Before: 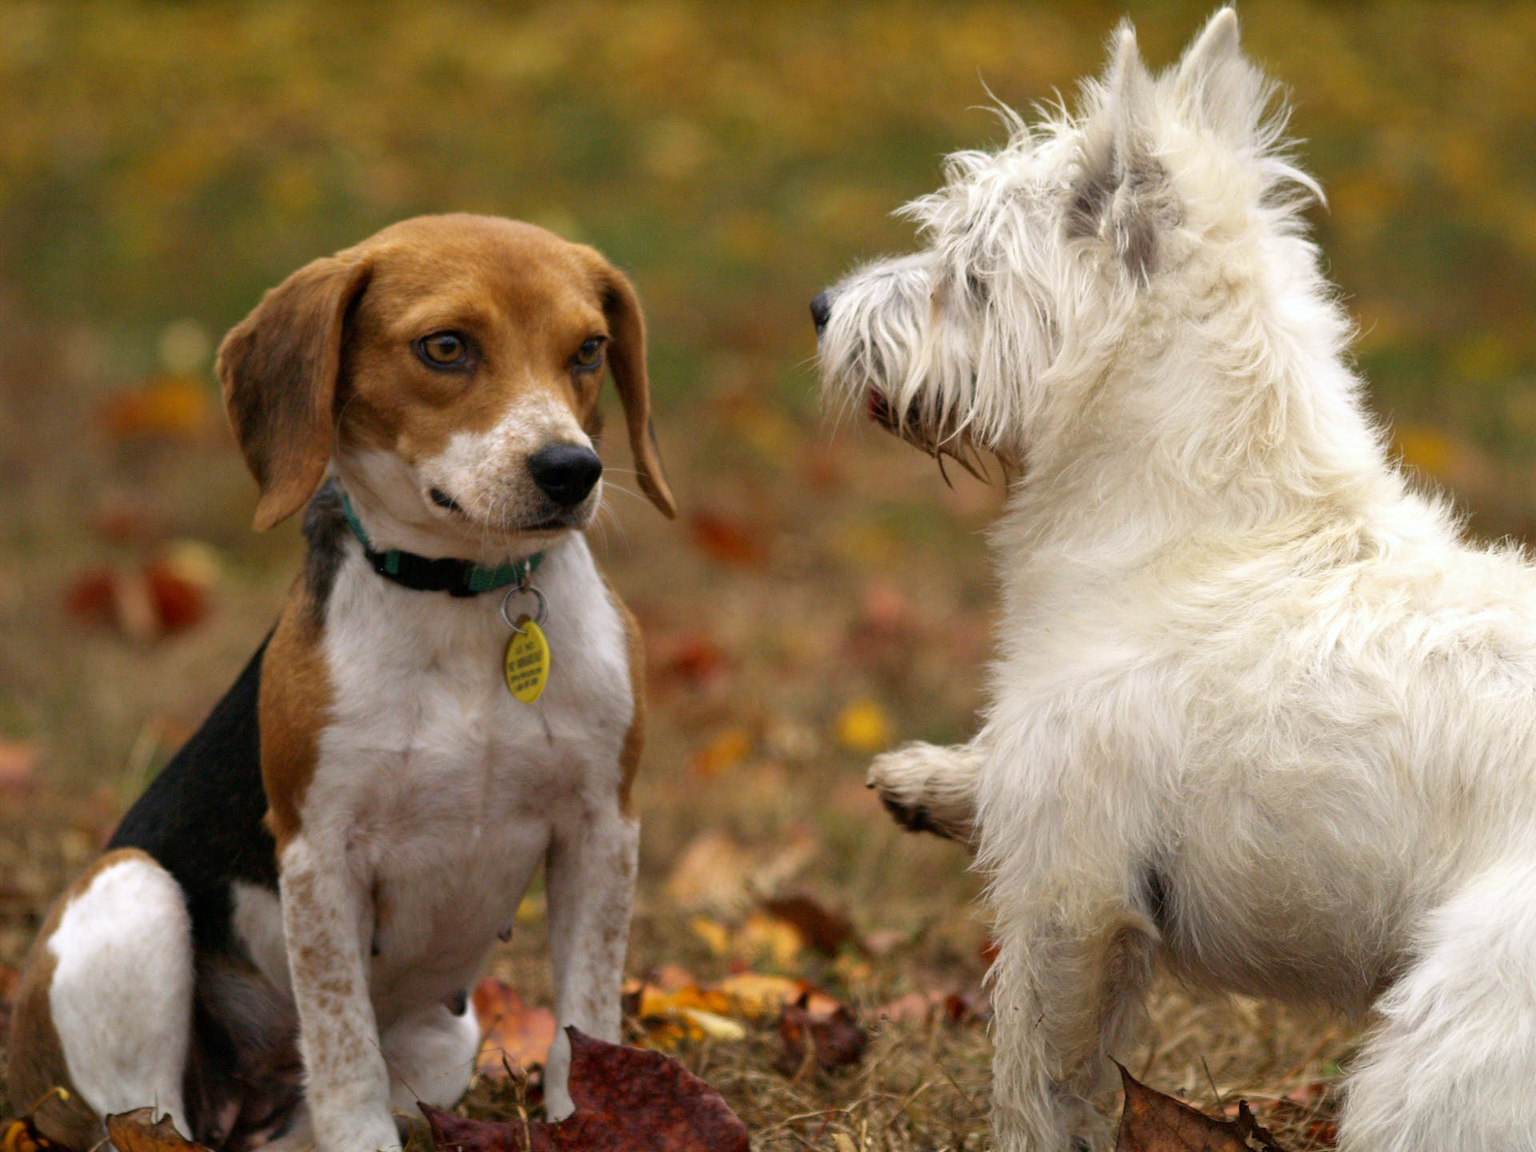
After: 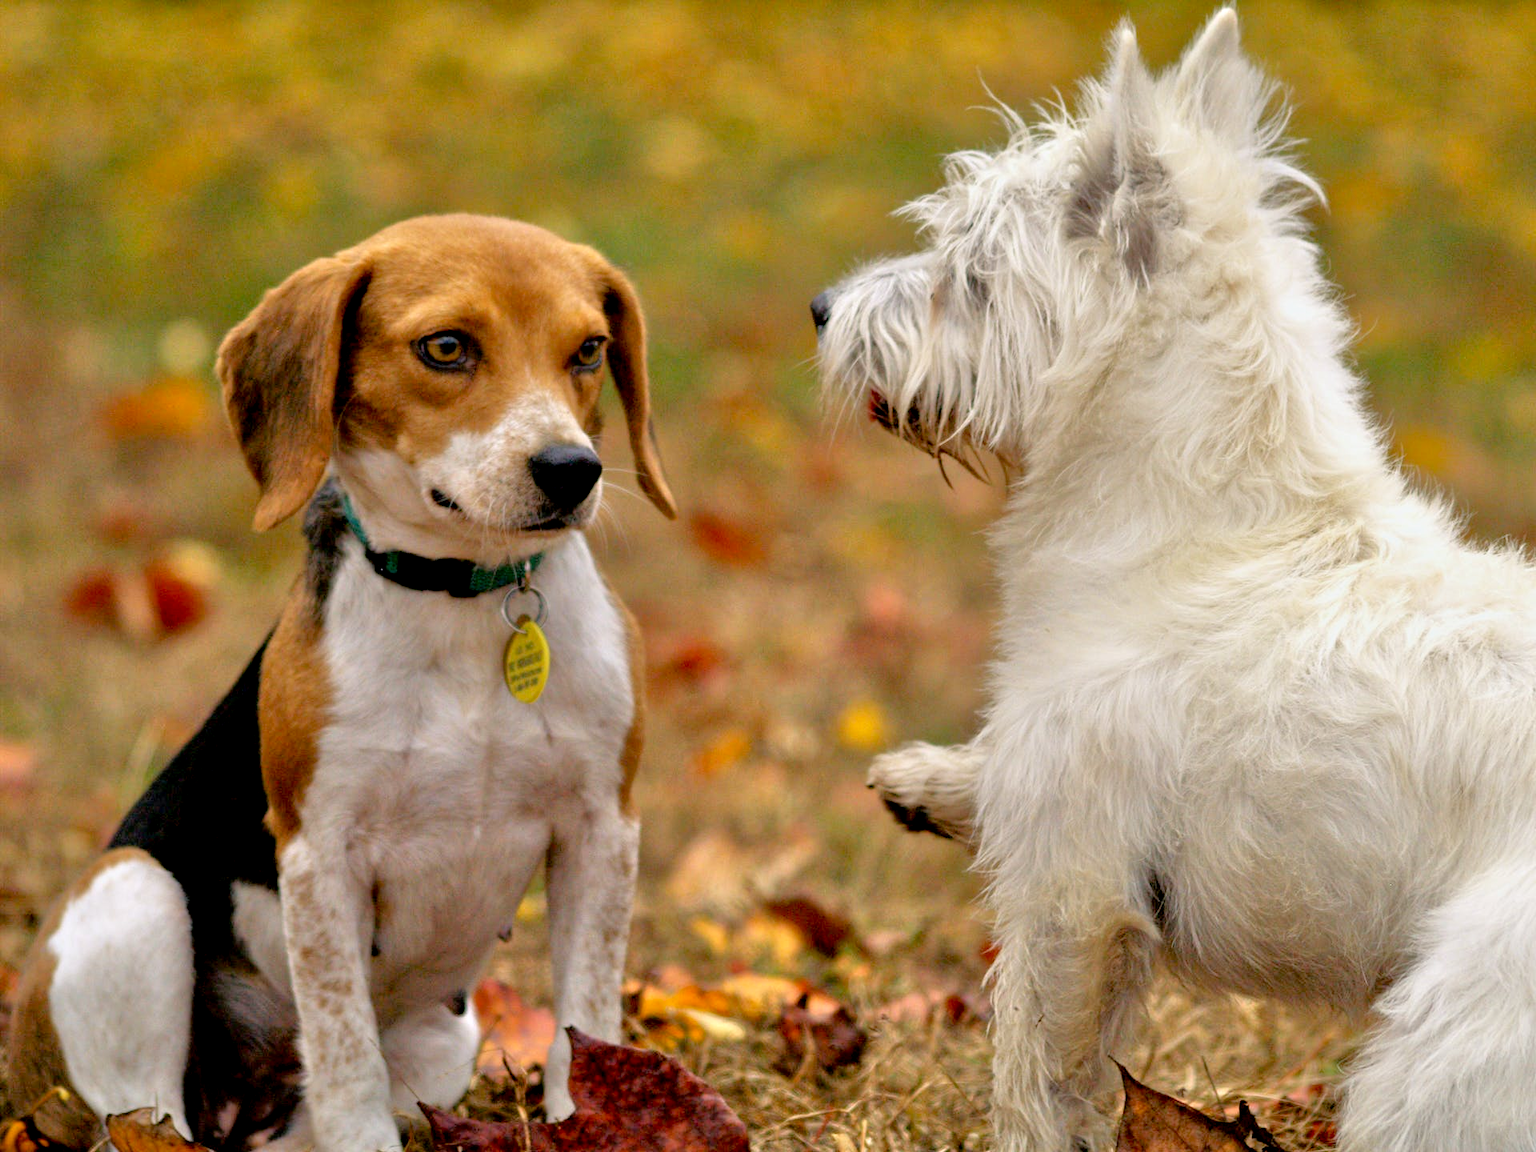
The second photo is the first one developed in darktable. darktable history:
exposure: black level correction 0.009, exposure -0.159 EV, compensate highlight preservation false
tone equalizer: -7 EV 0.15 EV, -6 EV 0.6 EV, -5 EV 1.15 EV, -4 EV 1.33 EV, -3 EV 1.15 EV, -2 EV 0.6 EV, -1 EV 0.15 EV, mask exposure compensation -0.5 EV
